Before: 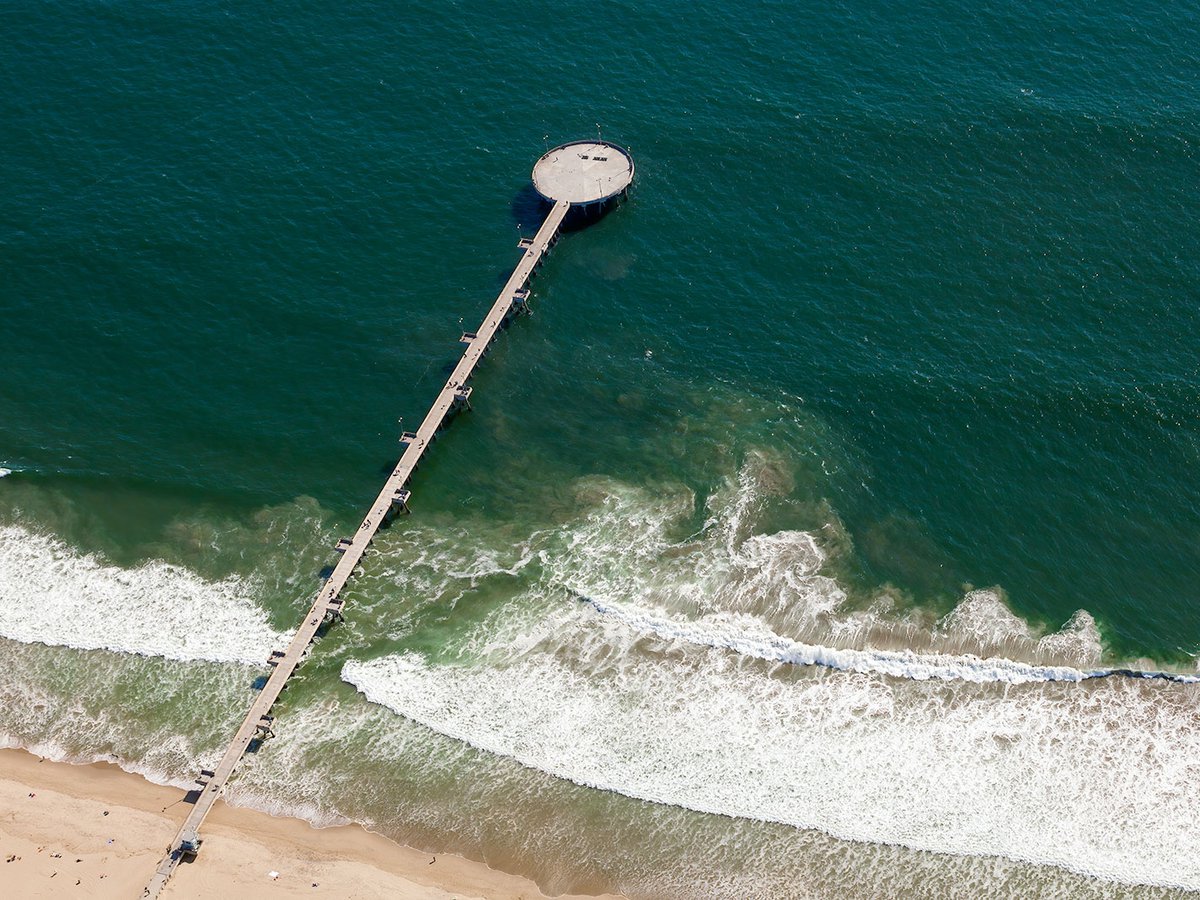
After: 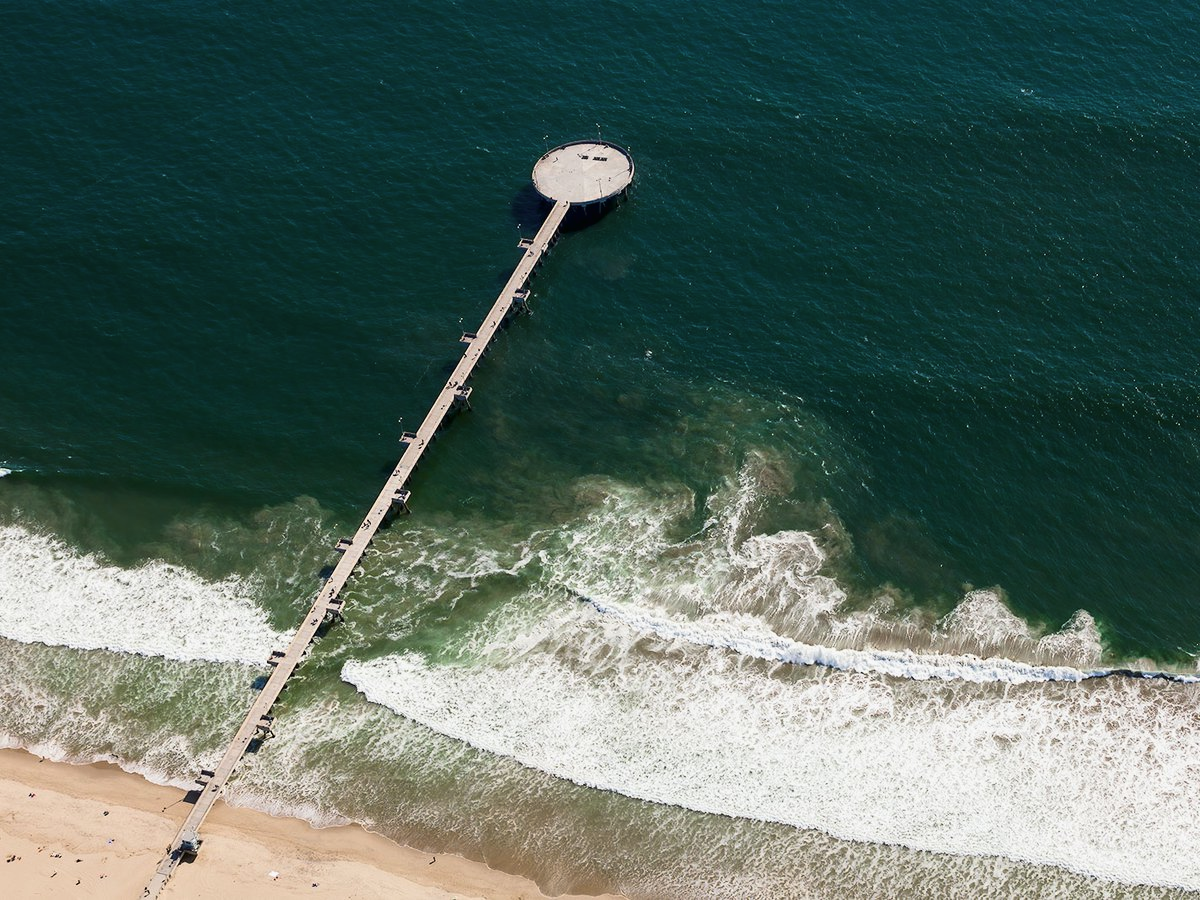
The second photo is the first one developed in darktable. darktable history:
tone curve: curves: ch0 [(0.016, 0.011) (0.204, 0.146) (0.515, 0.476) (0.78, 0.795) (1, 0.981)], color space Lab, linked channels, preserve colors none
